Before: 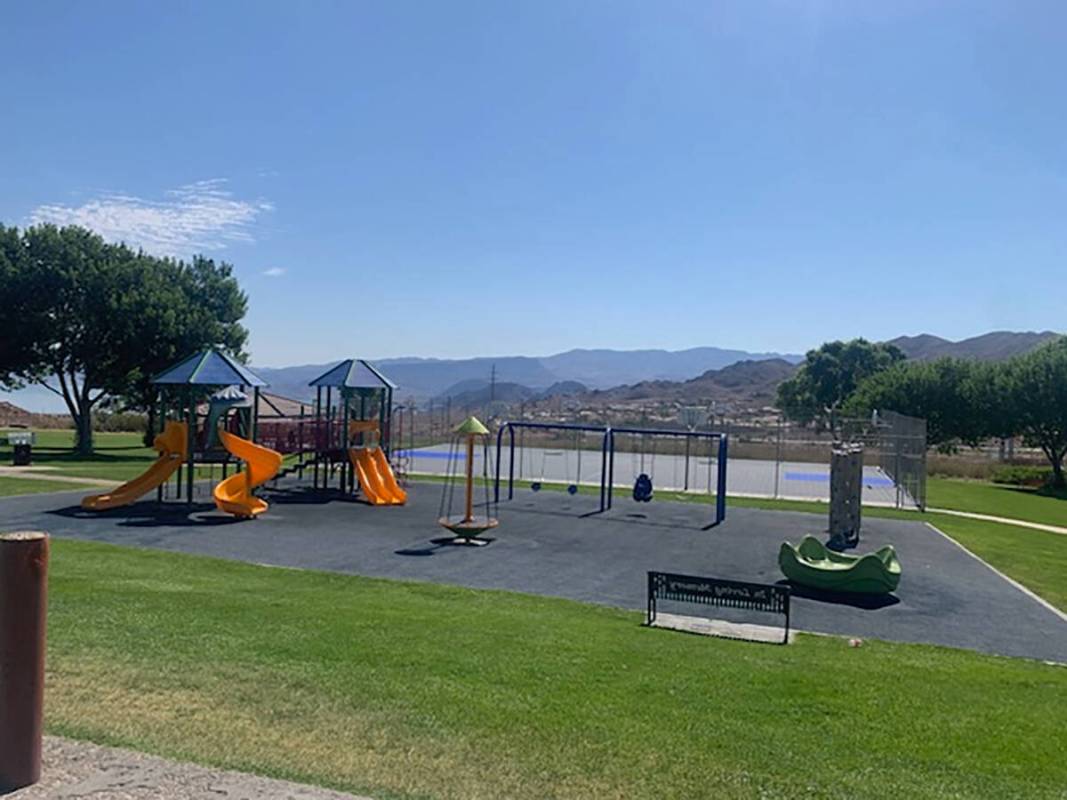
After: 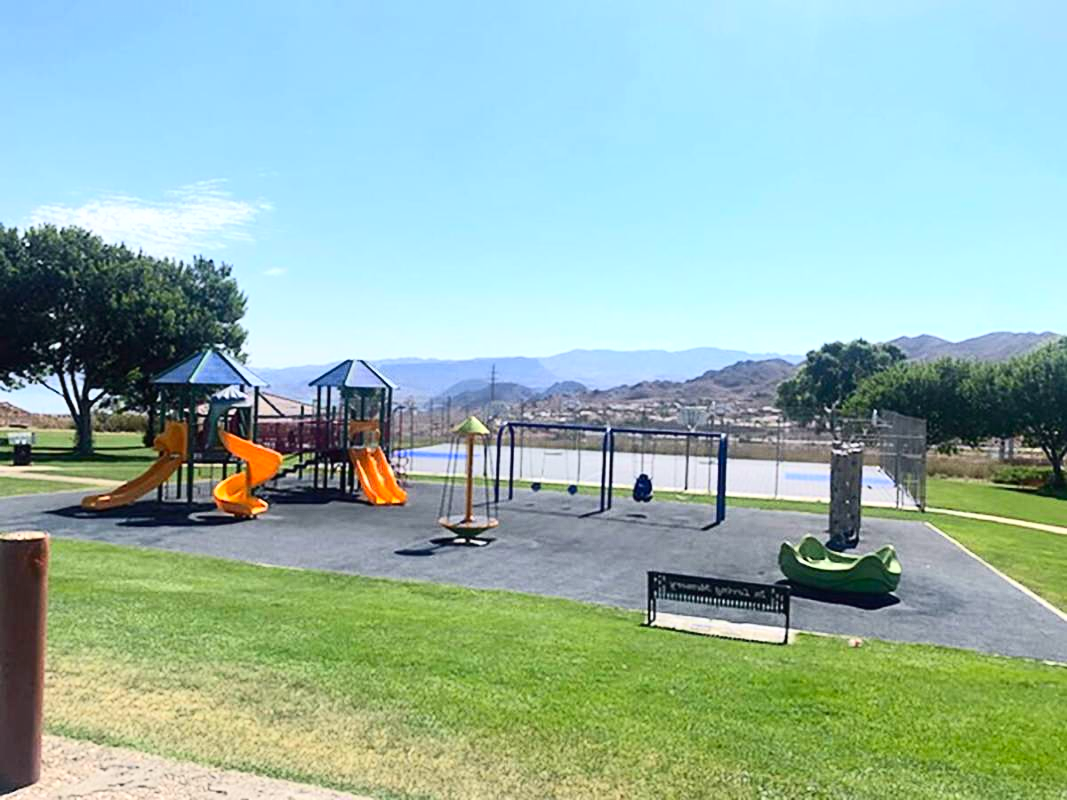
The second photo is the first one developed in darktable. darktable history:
exposure: black level correction 0, exposure 0.7 EV, compensate exposure bias true, compensate highlight preservation false
contrast brightness saturation: contrast 0.16, saturation 0.32
tone curve: curves: ch0 [(0, 0) (0.739, 0.837) (1, 1)]; ch1 [(0, 0) (0.226, 0.261) (0.383, 0.397) (0.462, 0.473) (0.498, 0.502) (0.521, 0.52) (0.578, 0.57) (1, 1)]; ch2 [(0, 0) (0.438, 0.456) (0.5, 0.5) (0.547, 0.557) (0.597, 0.58) (0.629, 0.603) (1, 1)], color space Lab, independent channels, preserve colors none
shadows and highlights: shadows 29.32, highlights -29.32, low approximation 0.01, soften with gaussian
